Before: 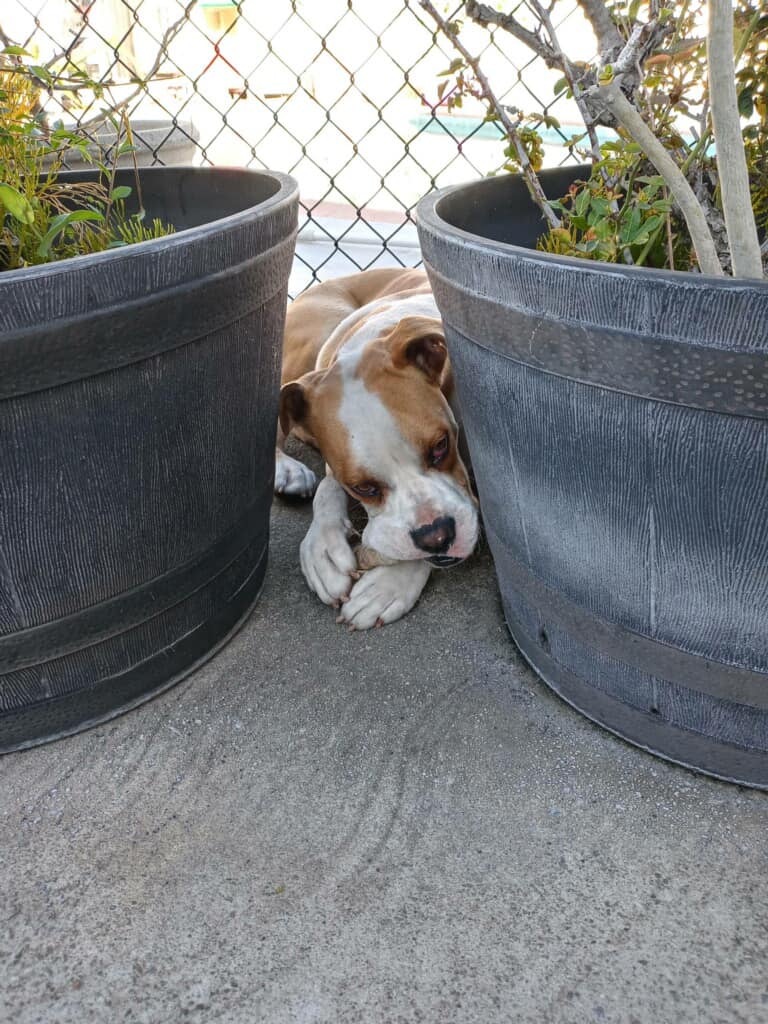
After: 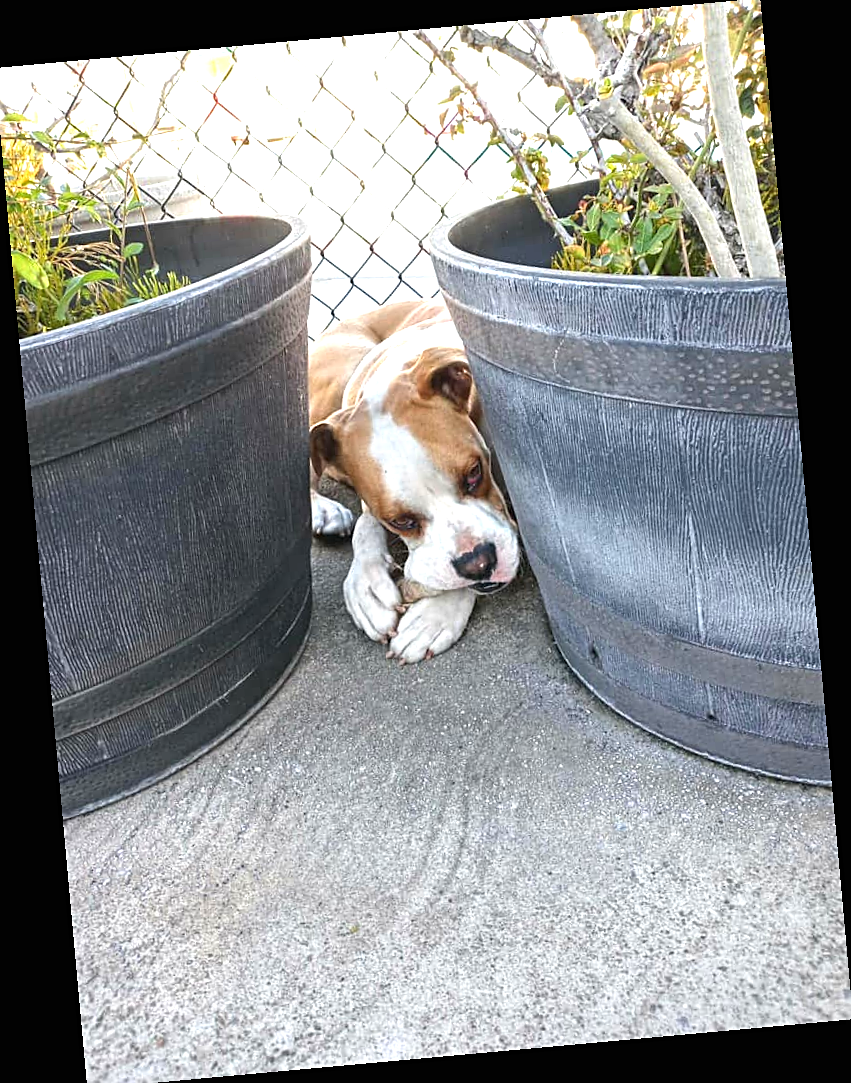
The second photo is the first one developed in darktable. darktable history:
sharpen: on, module defaults
crop and rotate: left 0.614%, top 0.179%, bottom 0.309%
rotate and perspective: rotation -5.2°, automatic cropping off
exposure: black level correction 0, exposure 1.1 EV, compensate exposure bias true, compensate highlight preservation false
